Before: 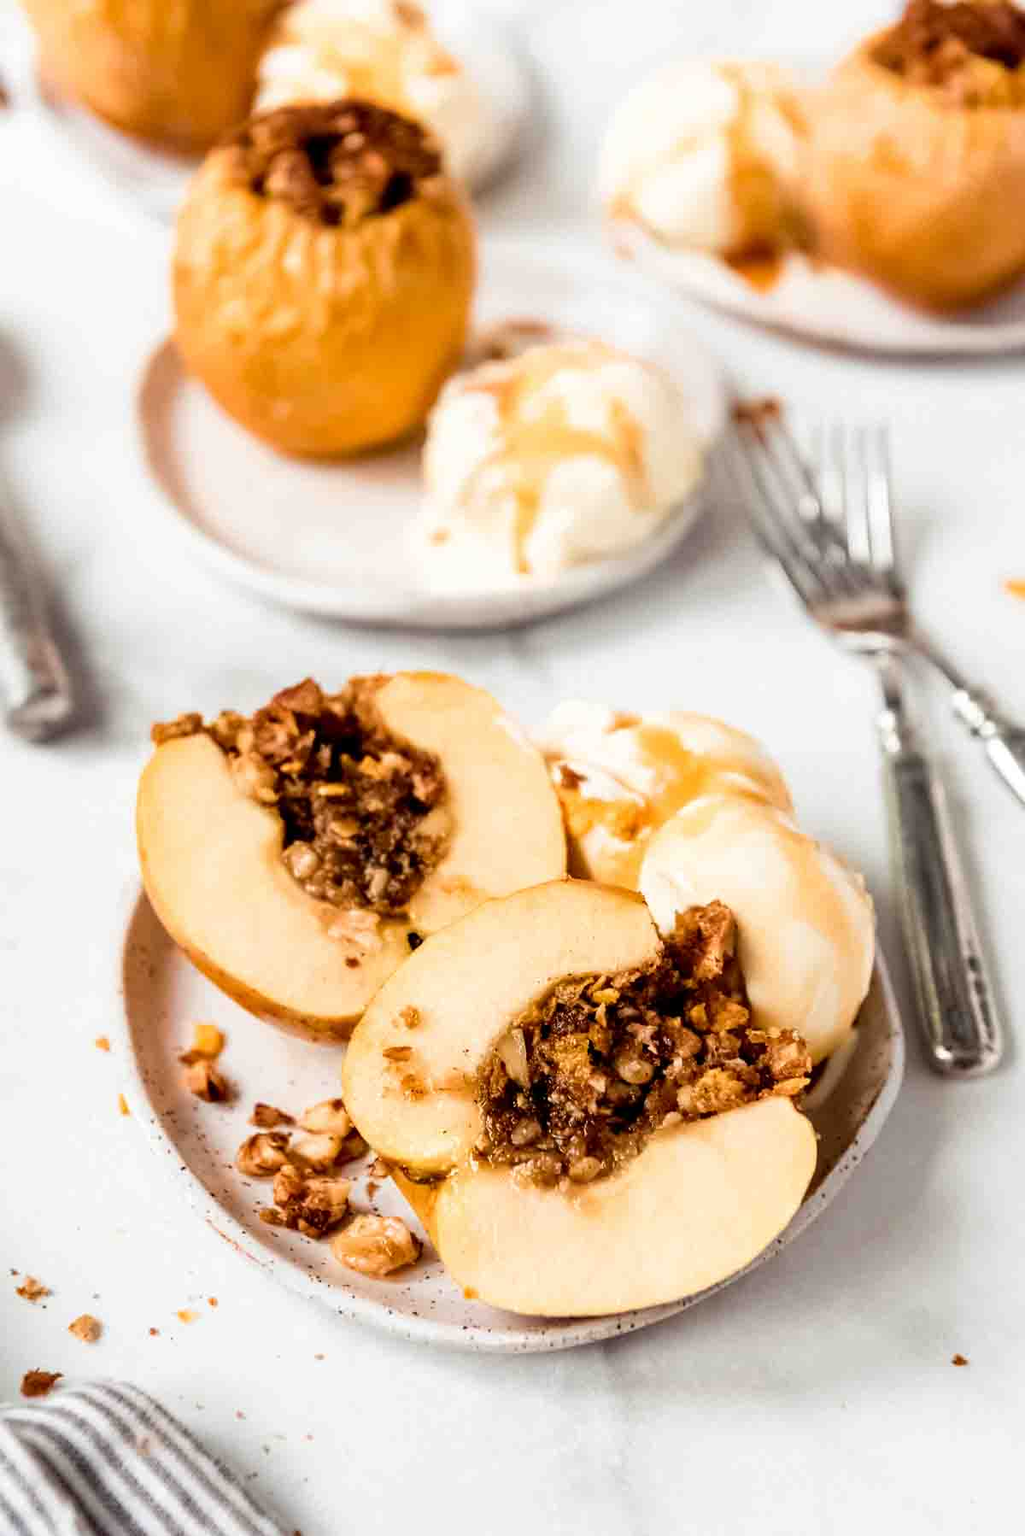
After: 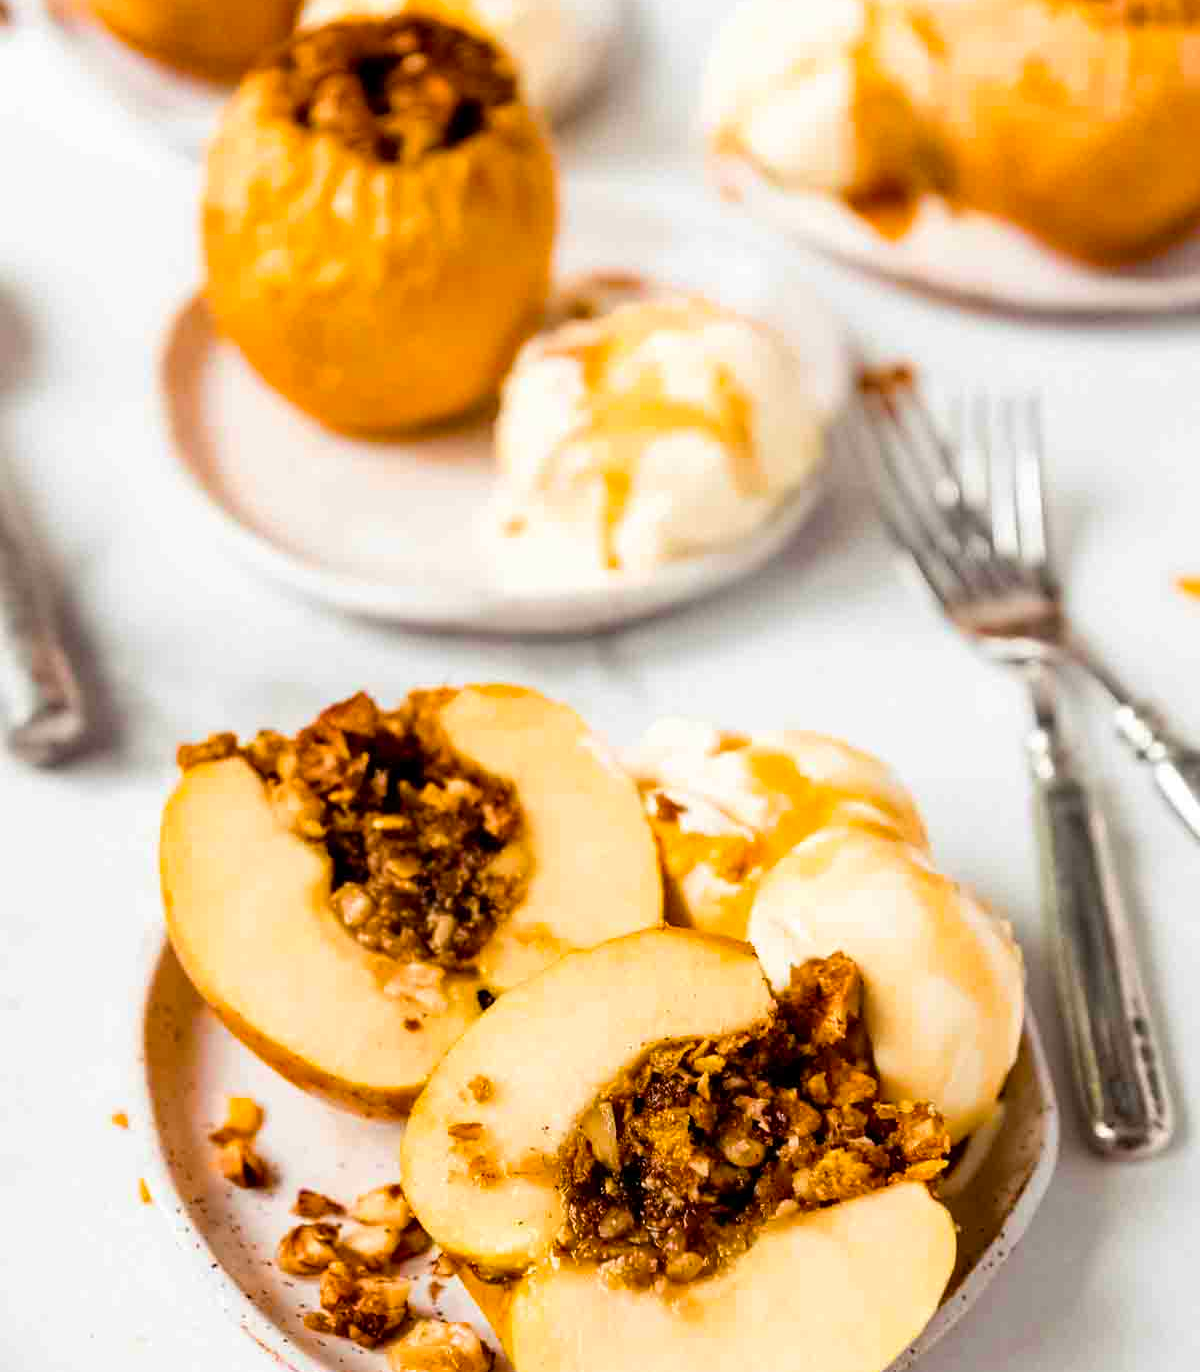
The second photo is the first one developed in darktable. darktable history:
color balance rgb: perceptual saturation grading › global saturation 24.95%, global vibrance 20%
crop: top 5.71%, bottom 17.976%
